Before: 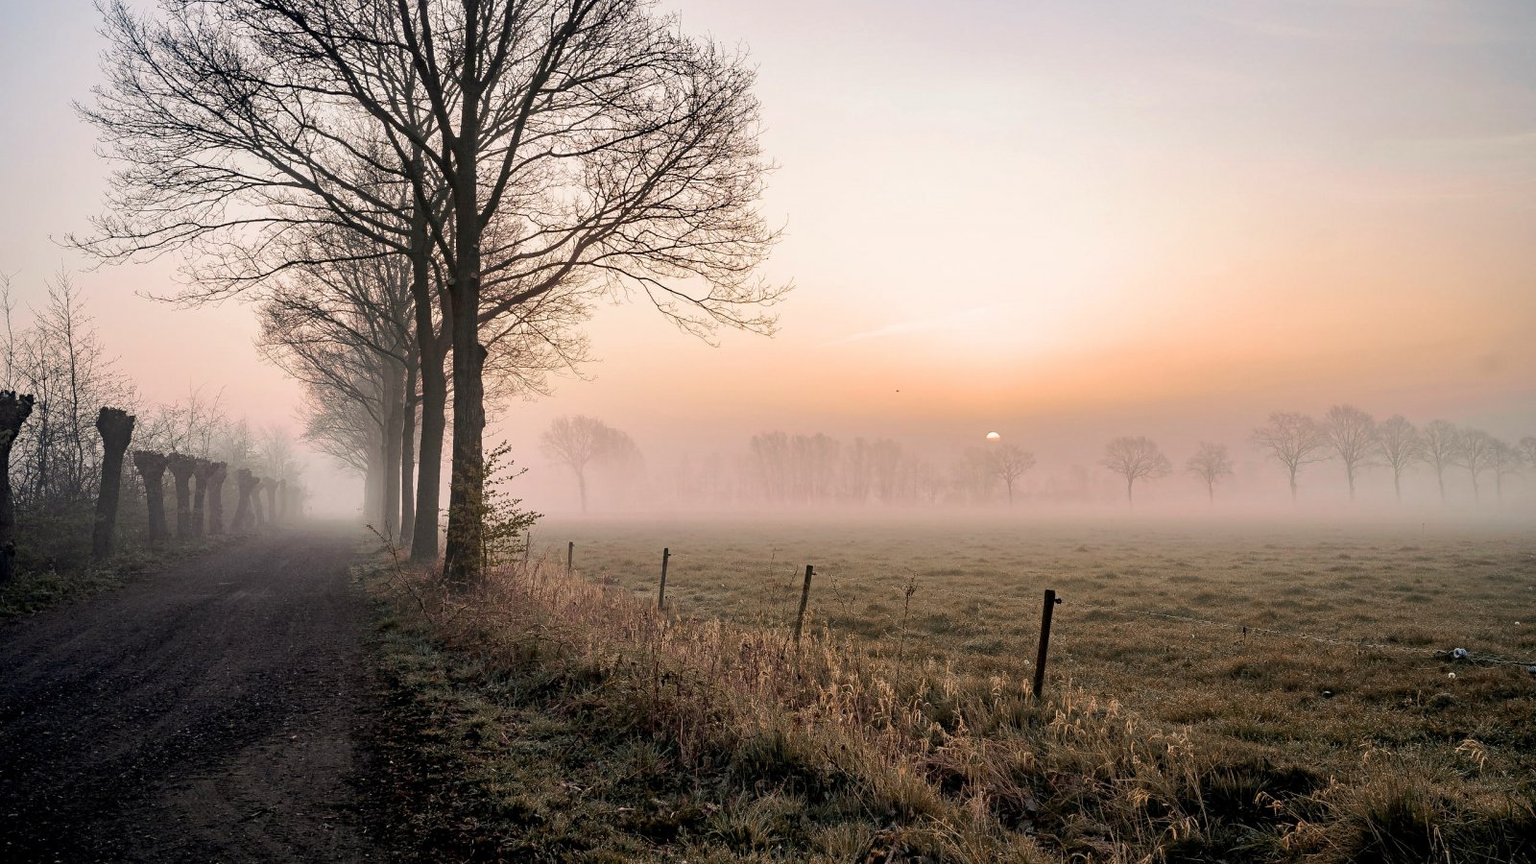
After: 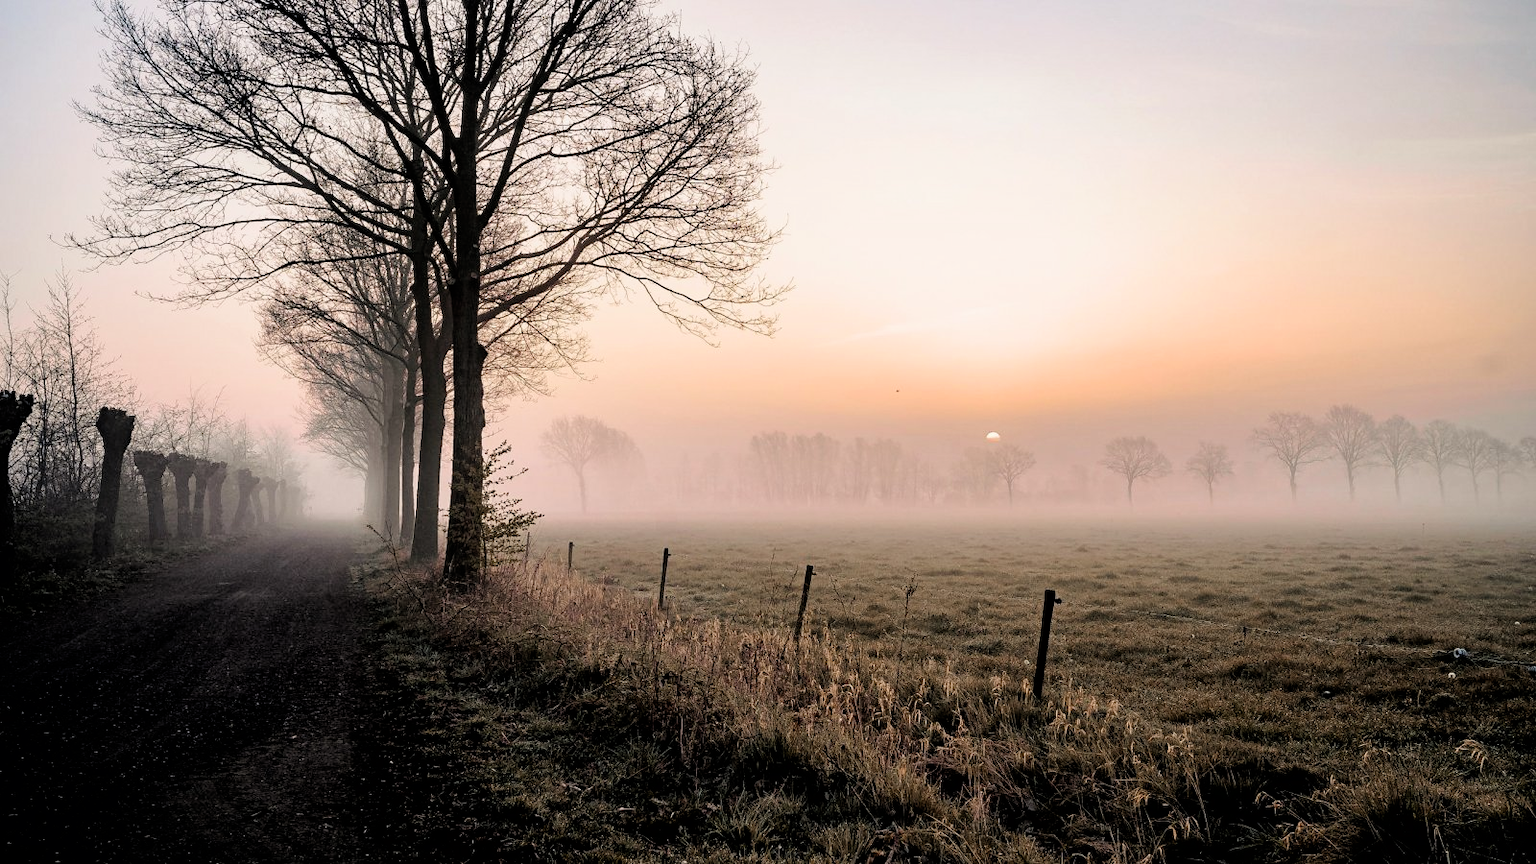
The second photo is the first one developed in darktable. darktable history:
shadows and highlights: shadows -10, white point adjustment 1.5, highlights 10
filmic rgb: black relative exposure -4.93 EV, white relative exposure 2.84 EV, hardness 3.72
